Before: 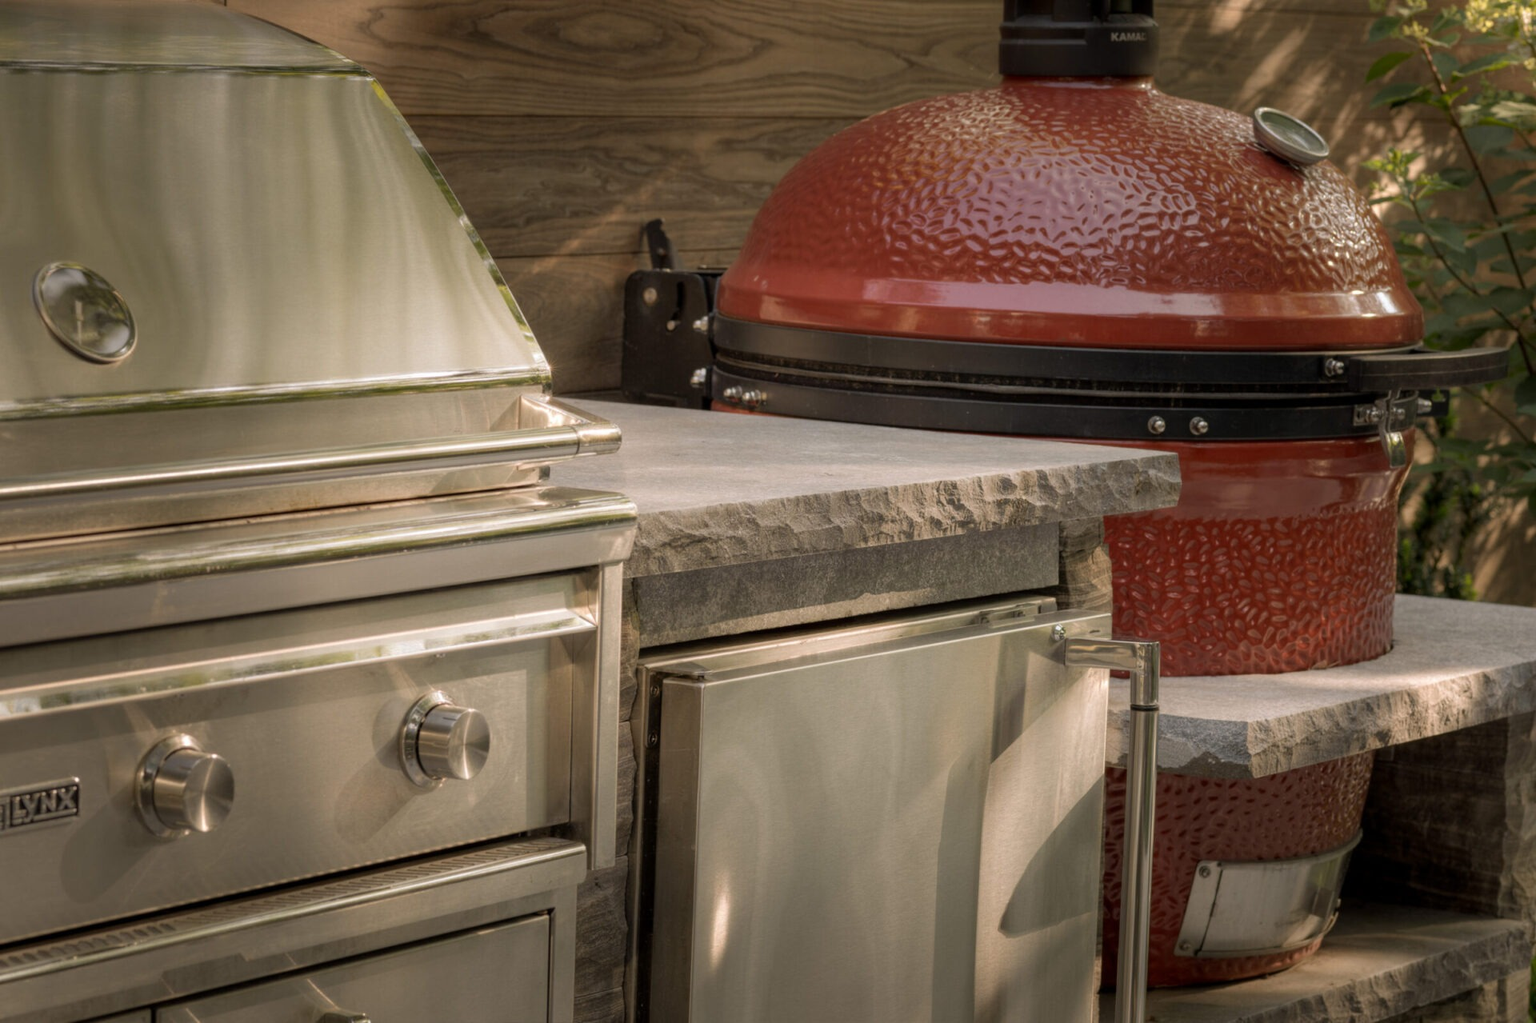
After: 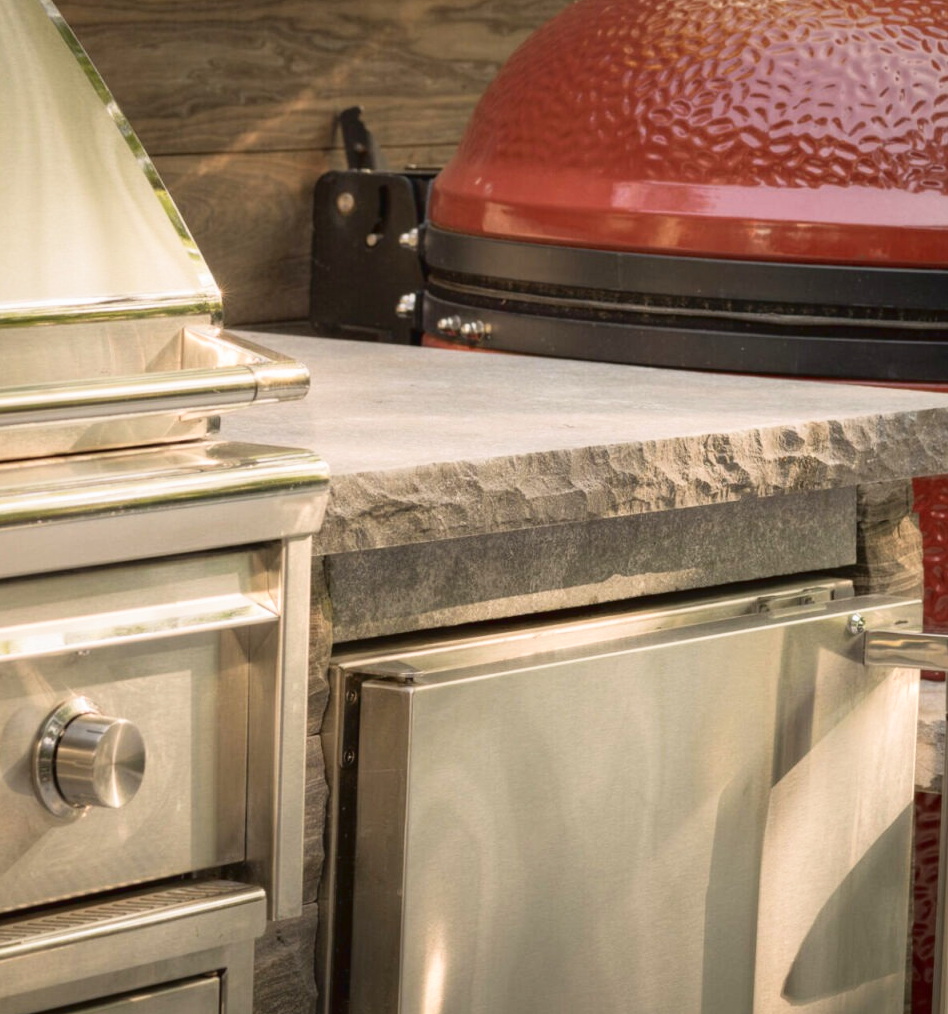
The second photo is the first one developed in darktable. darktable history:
base curve: curves: ch0 [(0, 0) (0.688, 0.865) (1, 1)], preserve colors none
color correction: highlights b* 0.066
crop and rotate: angle 0.015°, left 24.354%, top 13.101%, right 26.231%, bottom 7.532%
exposure: exposure -0.054 EV, compensate exposure bias true, compensate highlight preservation false
tone curve: curves: ch0 [(0, 0.028) (0.138, 0.156) (0.468, 0.516) (0.754, 0.823) (1, 1)], color space Lab, linked channels, preserve colors none
